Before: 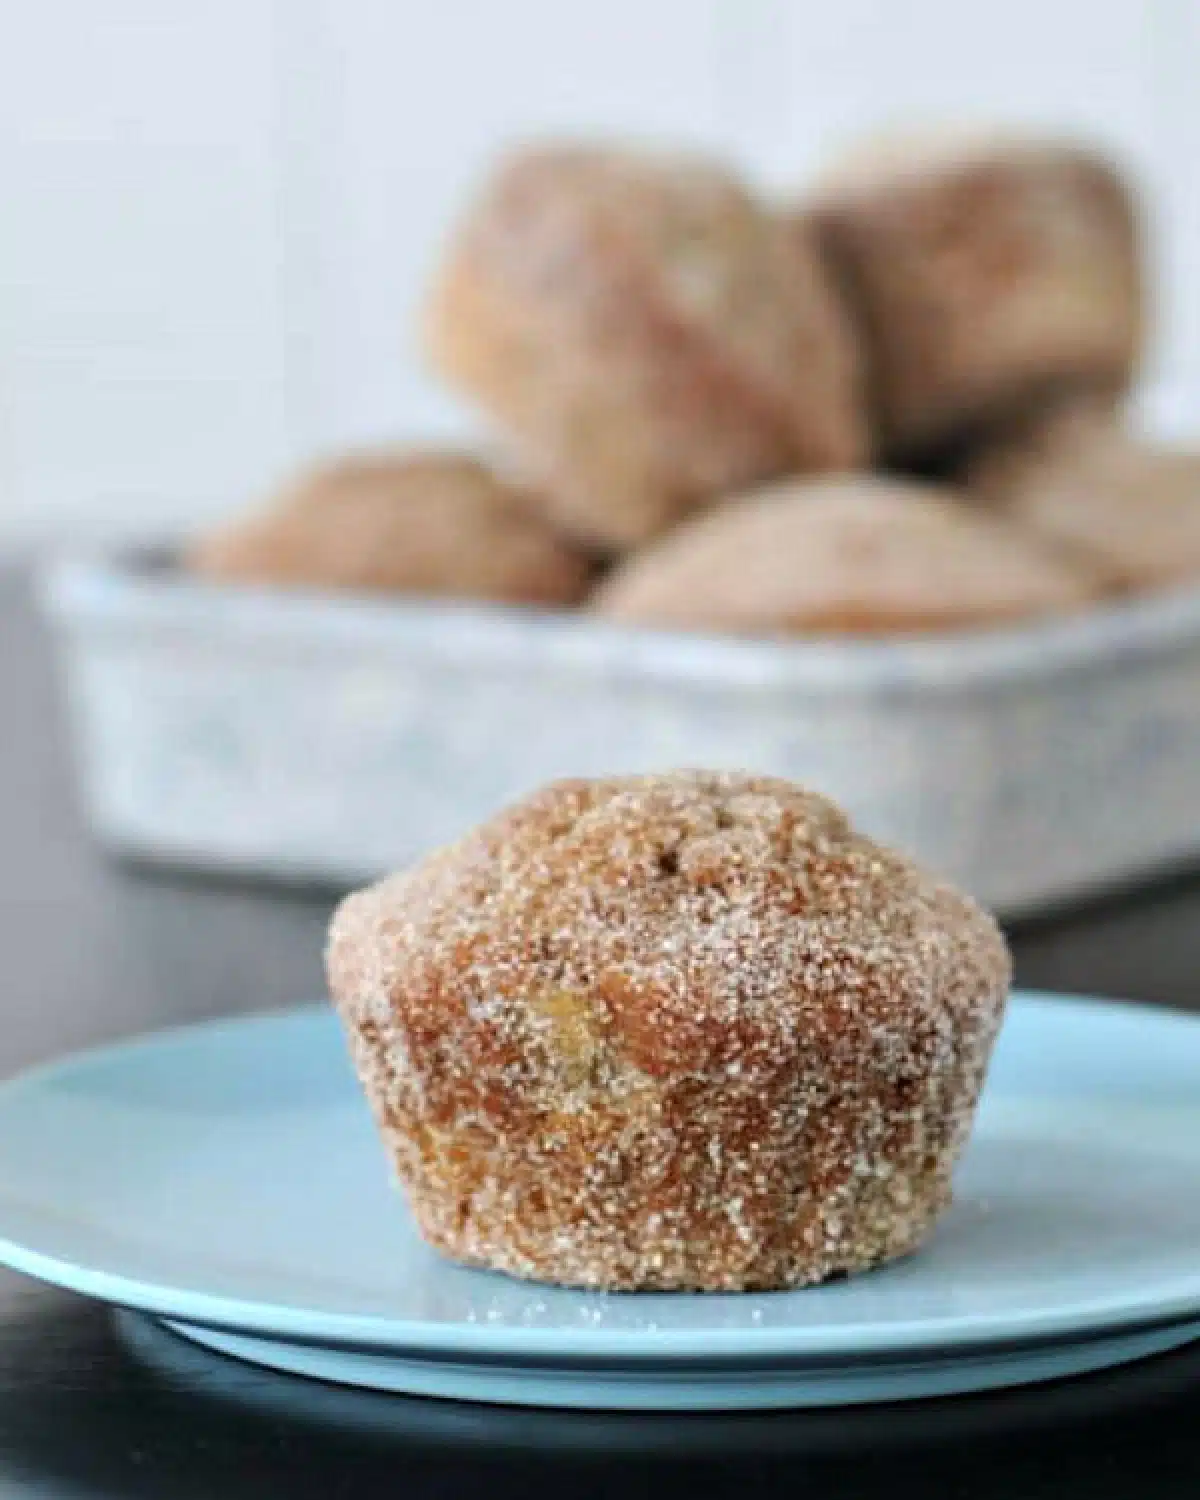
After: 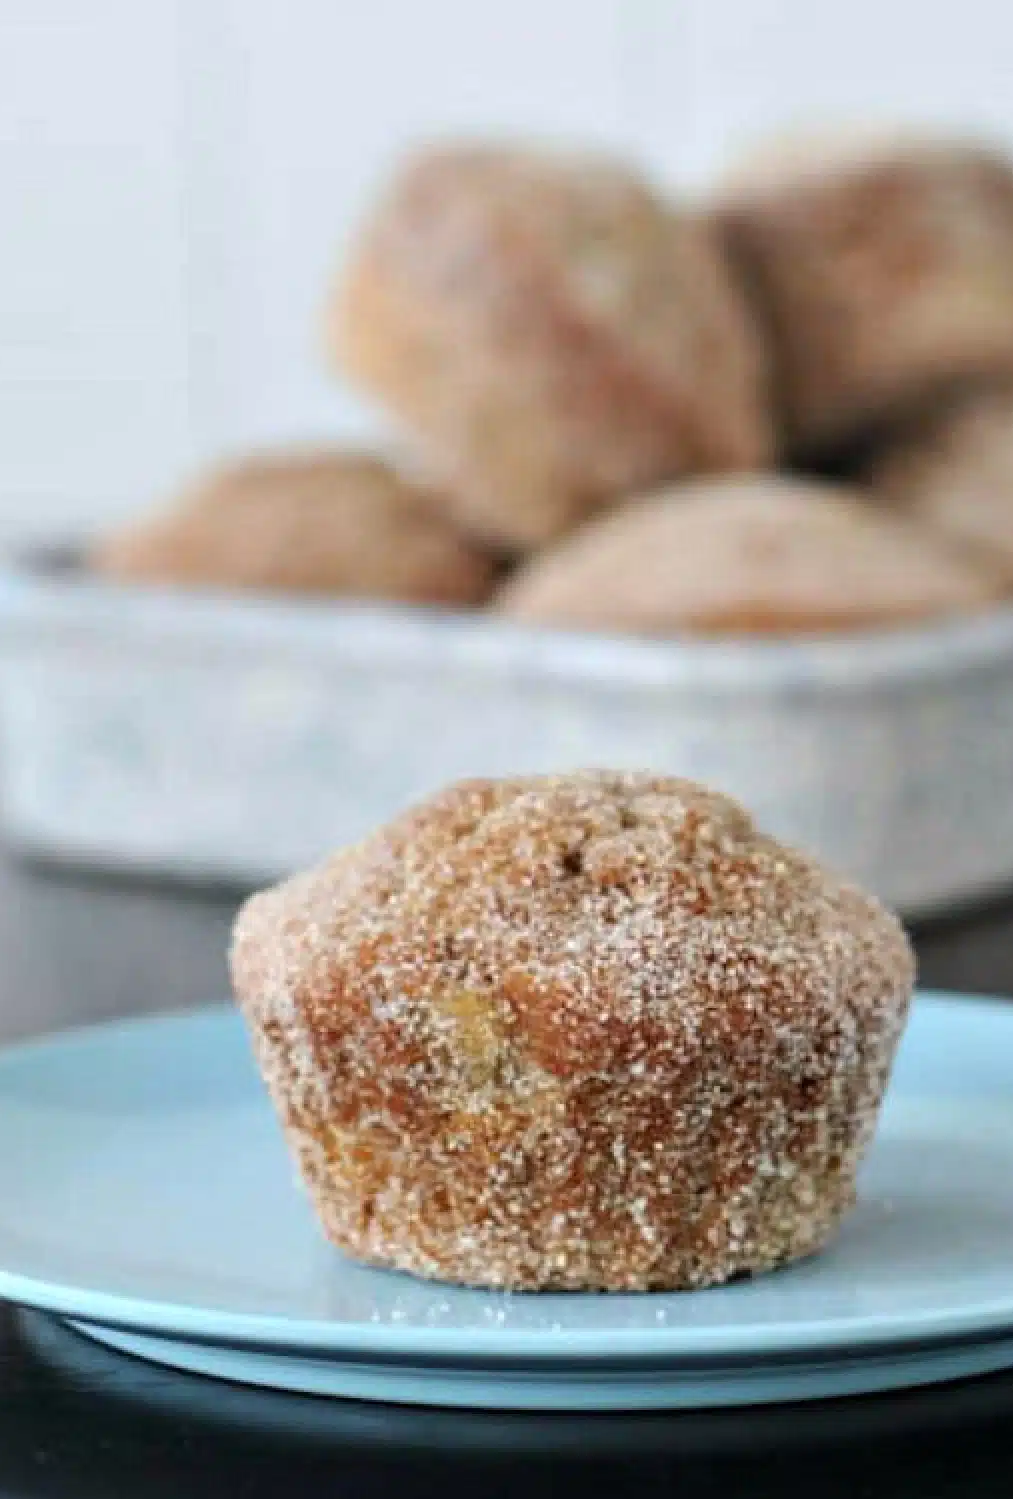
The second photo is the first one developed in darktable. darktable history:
crop: left 8.057%, right 7.478%
